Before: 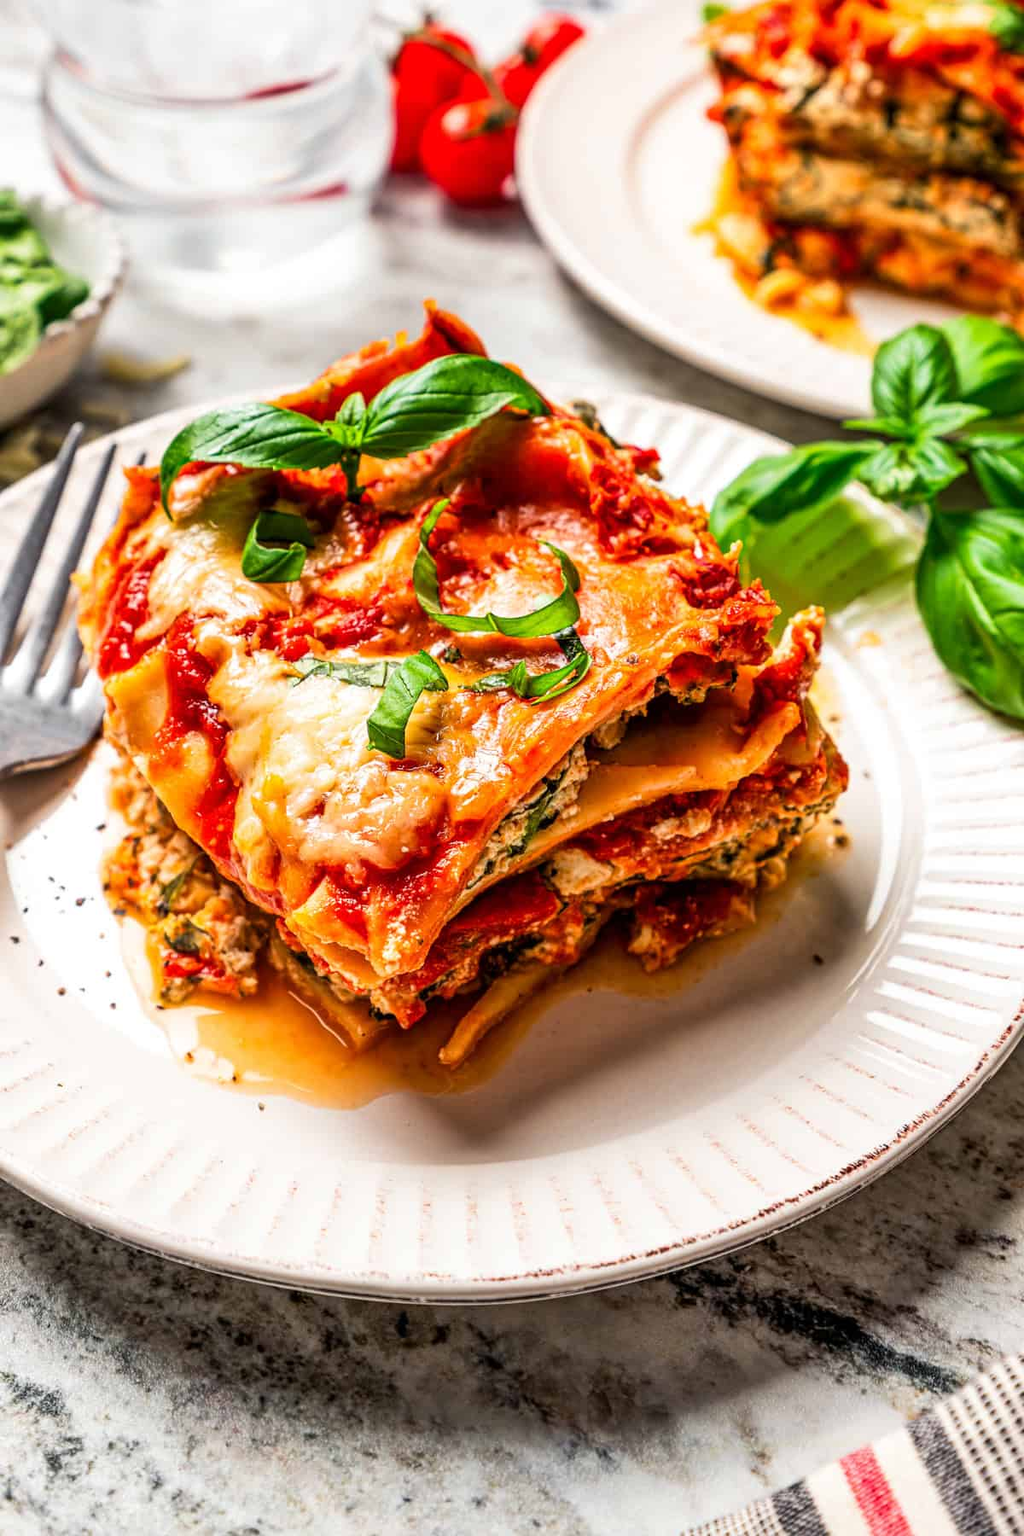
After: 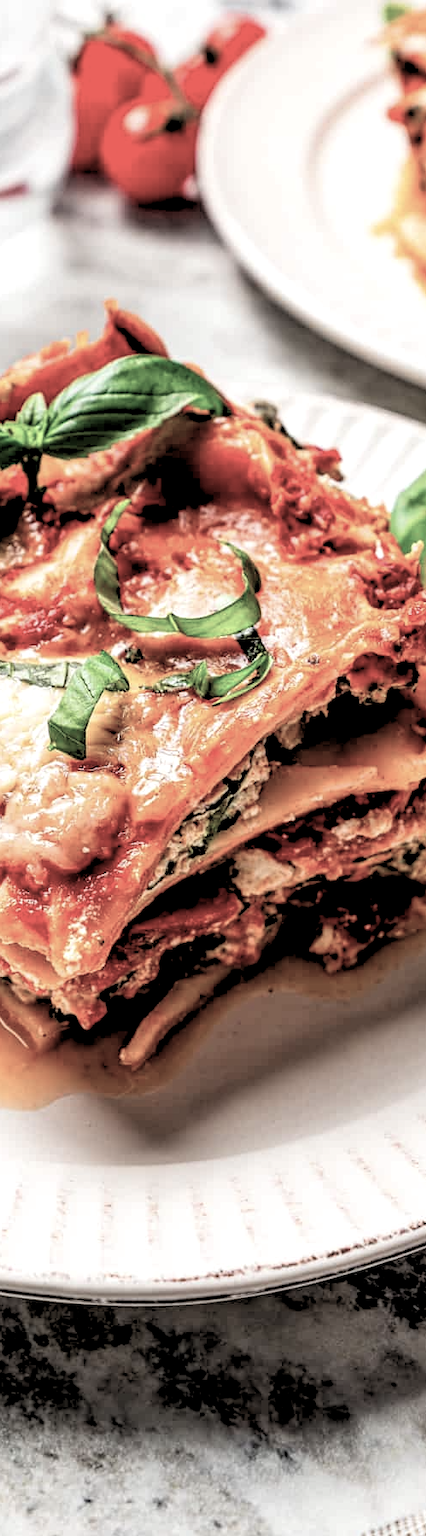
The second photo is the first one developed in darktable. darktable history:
rgb levels: levels [[0.029, 0.461, 0.922], [0, 0.5, 1], [0, 0.5, 1]]
color balance rgb: linear chroma grading › global chroma -16.06%, perceptual saturation grading › global saturation -32.85%, global vibrance -23.56%
crop: left 31.229%, right 27.105%
